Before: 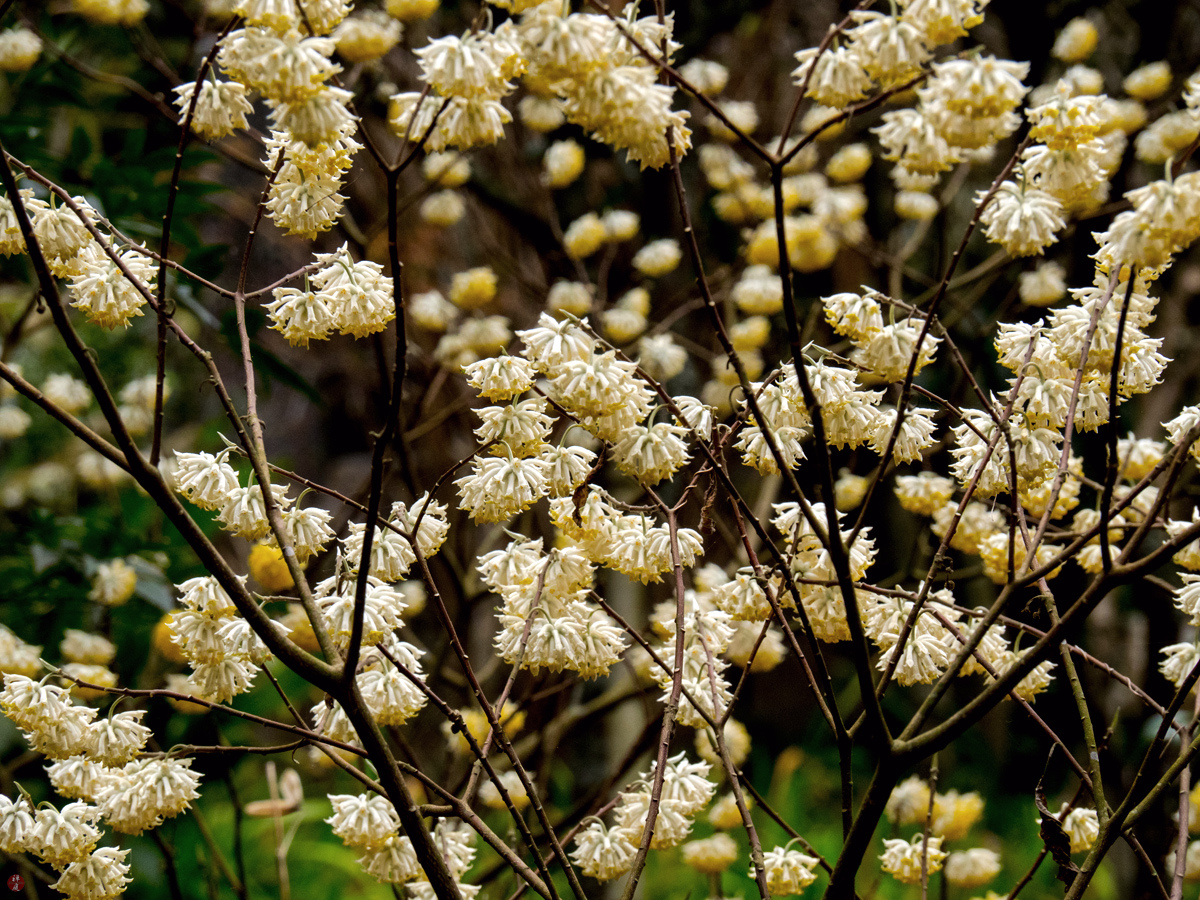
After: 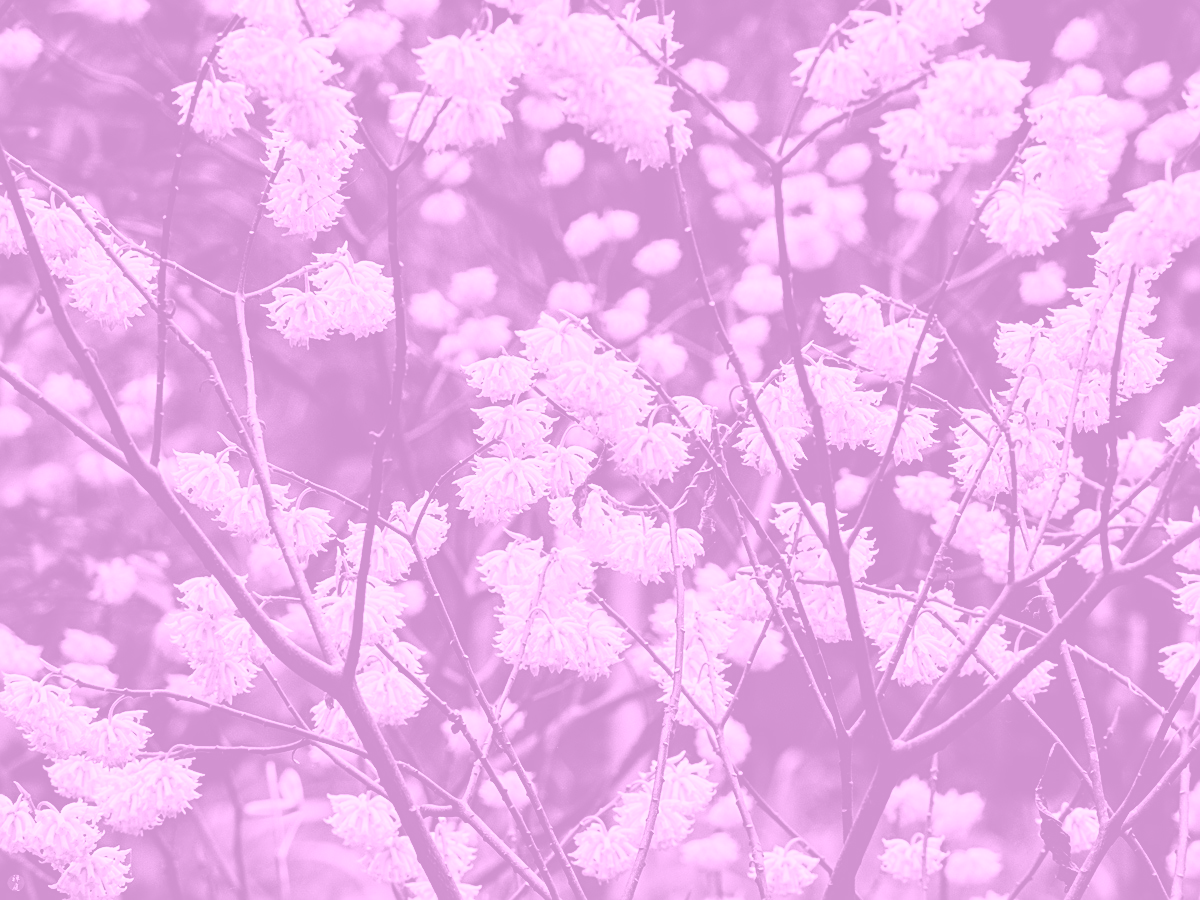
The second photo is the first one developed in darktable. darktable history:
sharpen: on, module defaults
tone curve: curves: ch0 [(0, 0) (0.003, 0.015) (0.011, 0.019) (0.025, 0.026) (0.044, 0.041) (0.069, 0.057) (0.1, 0.085) (0.136, 0.116) (0.177, 0.158) (0.224, 0.215) (0.277, 0.286) (0.335, 0.367) (0.399, 0.452) (0.468, 0.534) (0.543, 0.612) (0.623, 0.698) (0.709, 0.775) (0.801, 0.858) (0.898, 0.928) (1, 1)], preserve colors none
colorize: hue 331.2°, saturation 75%, source mix 30.28%, lightness 70.52%, version 1
